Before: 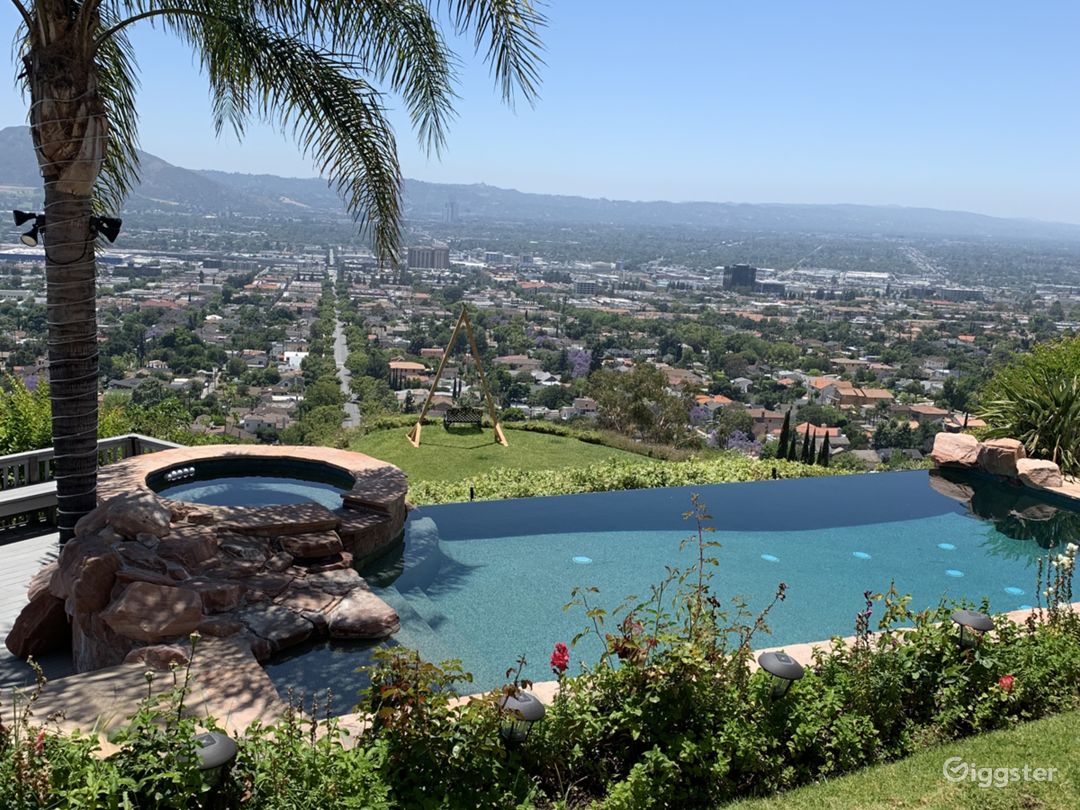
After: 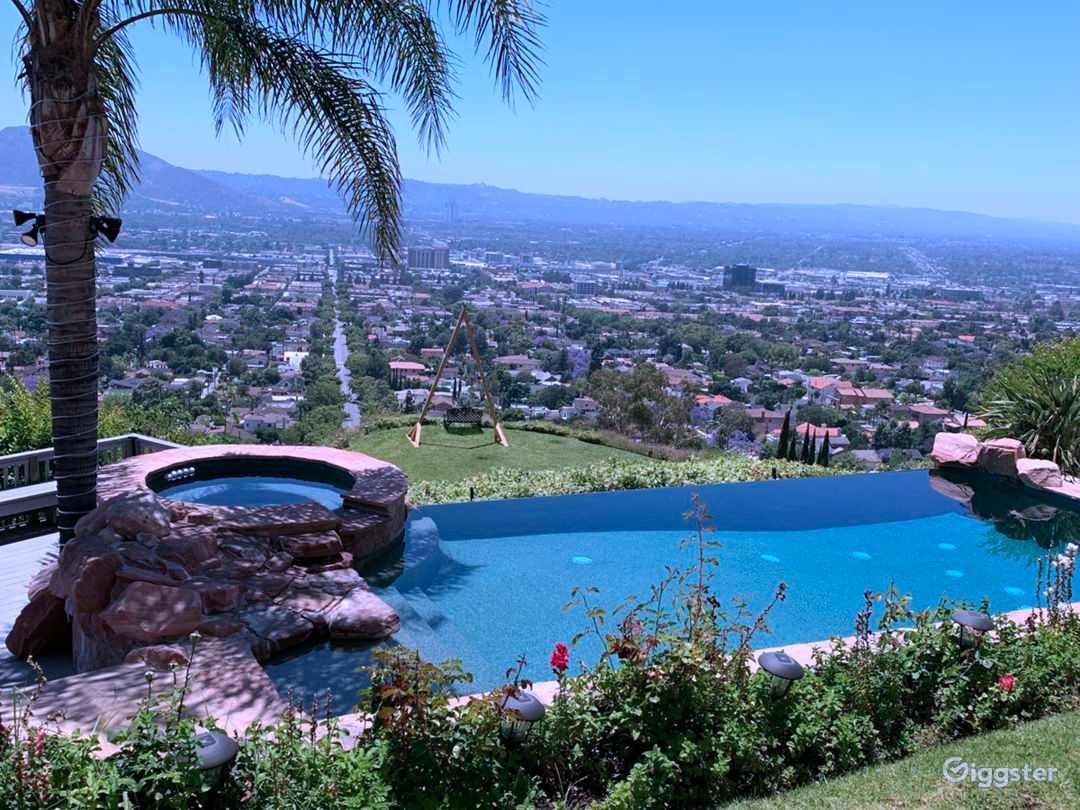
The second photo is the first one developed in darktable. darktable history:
color calibration: gray › normalize channels true, illuminant custom, x 0.388, y 0.387, temperature 3825.77 K, gamut compression 0.027
tone equalizer: edges refinement/feathering 500, mask exposure compensation -1.57 EV, preserve details guided filter
color correction: highlights a* 15.94, highlights b* -20.77
